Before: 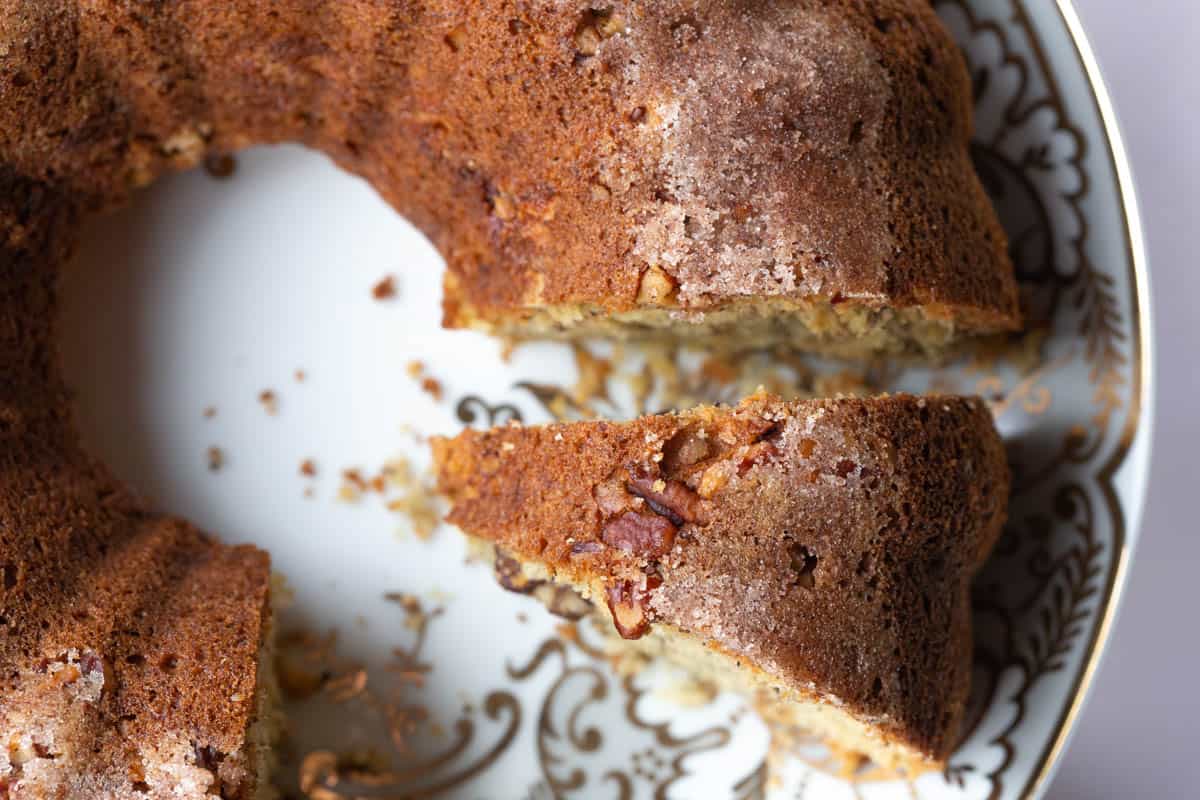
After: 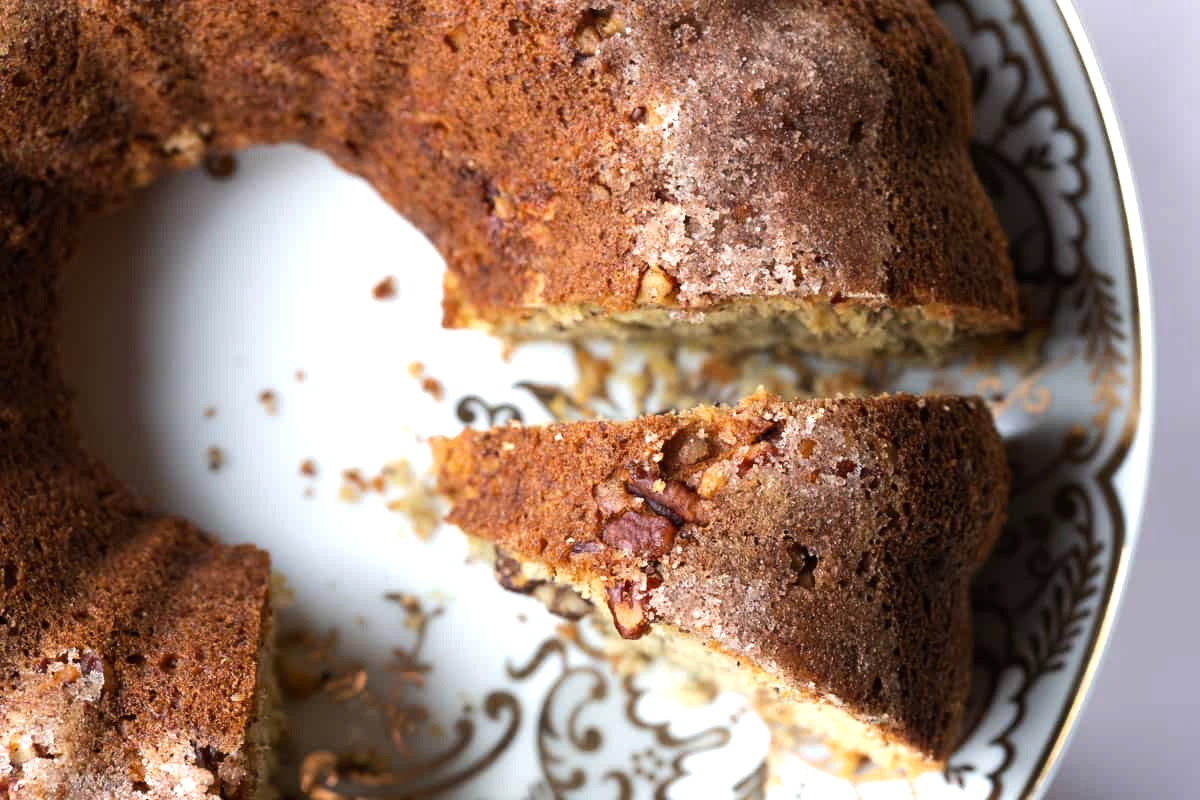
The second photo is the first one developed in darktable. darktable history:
tone equalizer: -8 EV -0.45 EV, -7 EV -0.406 EV, -6 EV -0.356 EV, -5 EV -0.213 EV, -3 EV 0.232 EV, -2 EV 0.316 EV, -1 EV 0.394 EV, +0 EV 0.401 EV, edges refinement/feathering 500, mask exposure compensation -1.57 EV, preserve details no
